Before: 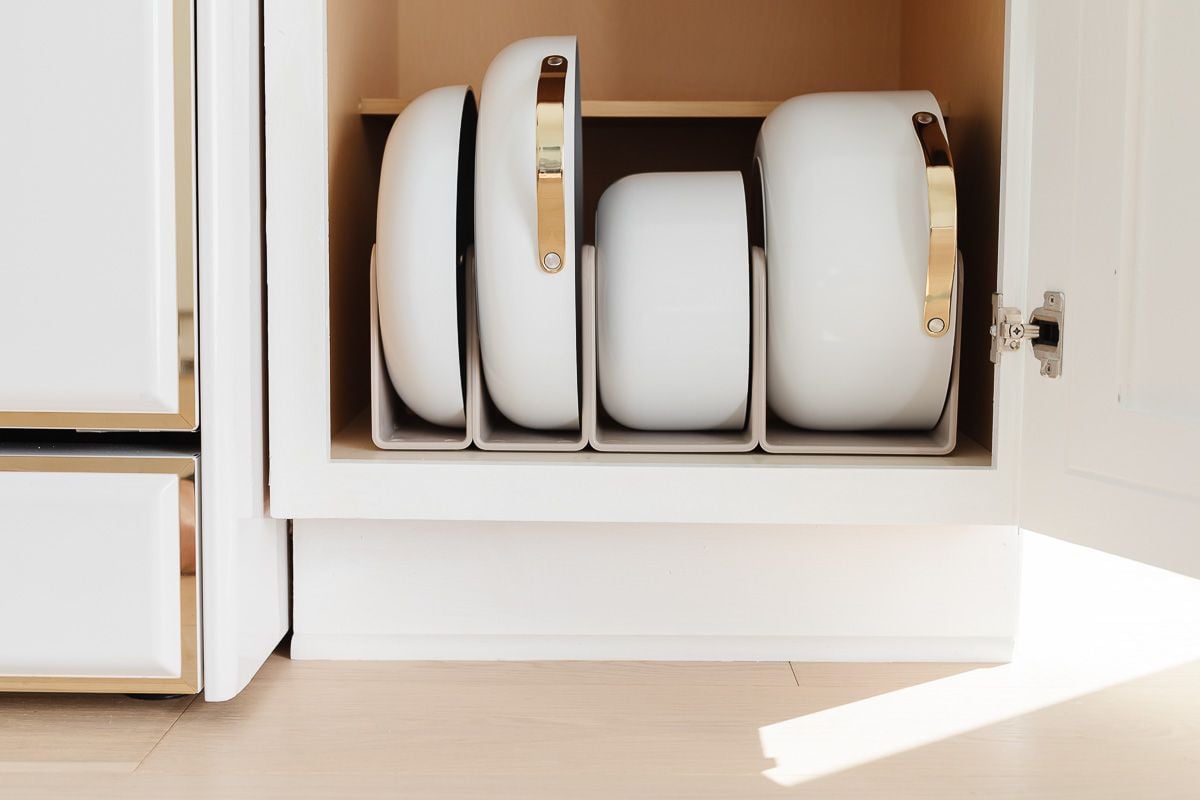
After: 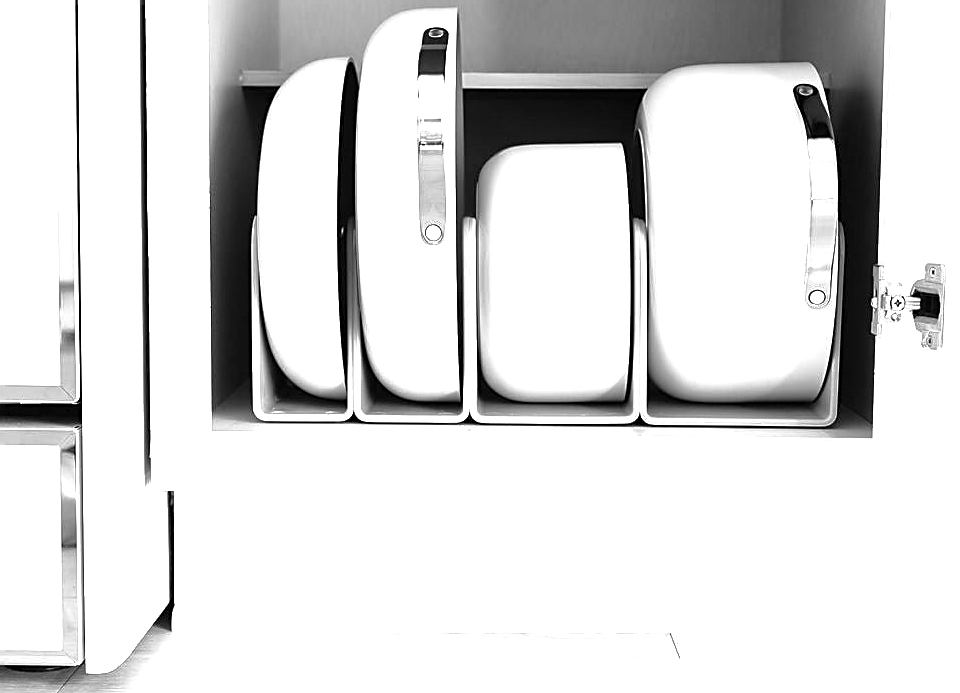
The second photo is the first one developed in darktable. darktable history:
levels: levels [0, 0.352, 0.703]
crop: left 9.956%, top 3.572%, right 9.179%, bottom 9.256%
color calibration: output gray [0.22, 0.42, 0.37, 0], illuminant as shot in camera, x 0.358, y 0.373, temperature 4628.91 K
sharpen: on, module defaults
local contrast: mode bilateral grid, contrast 21, coarseness 49, detail 173%, midtone range 0.2
